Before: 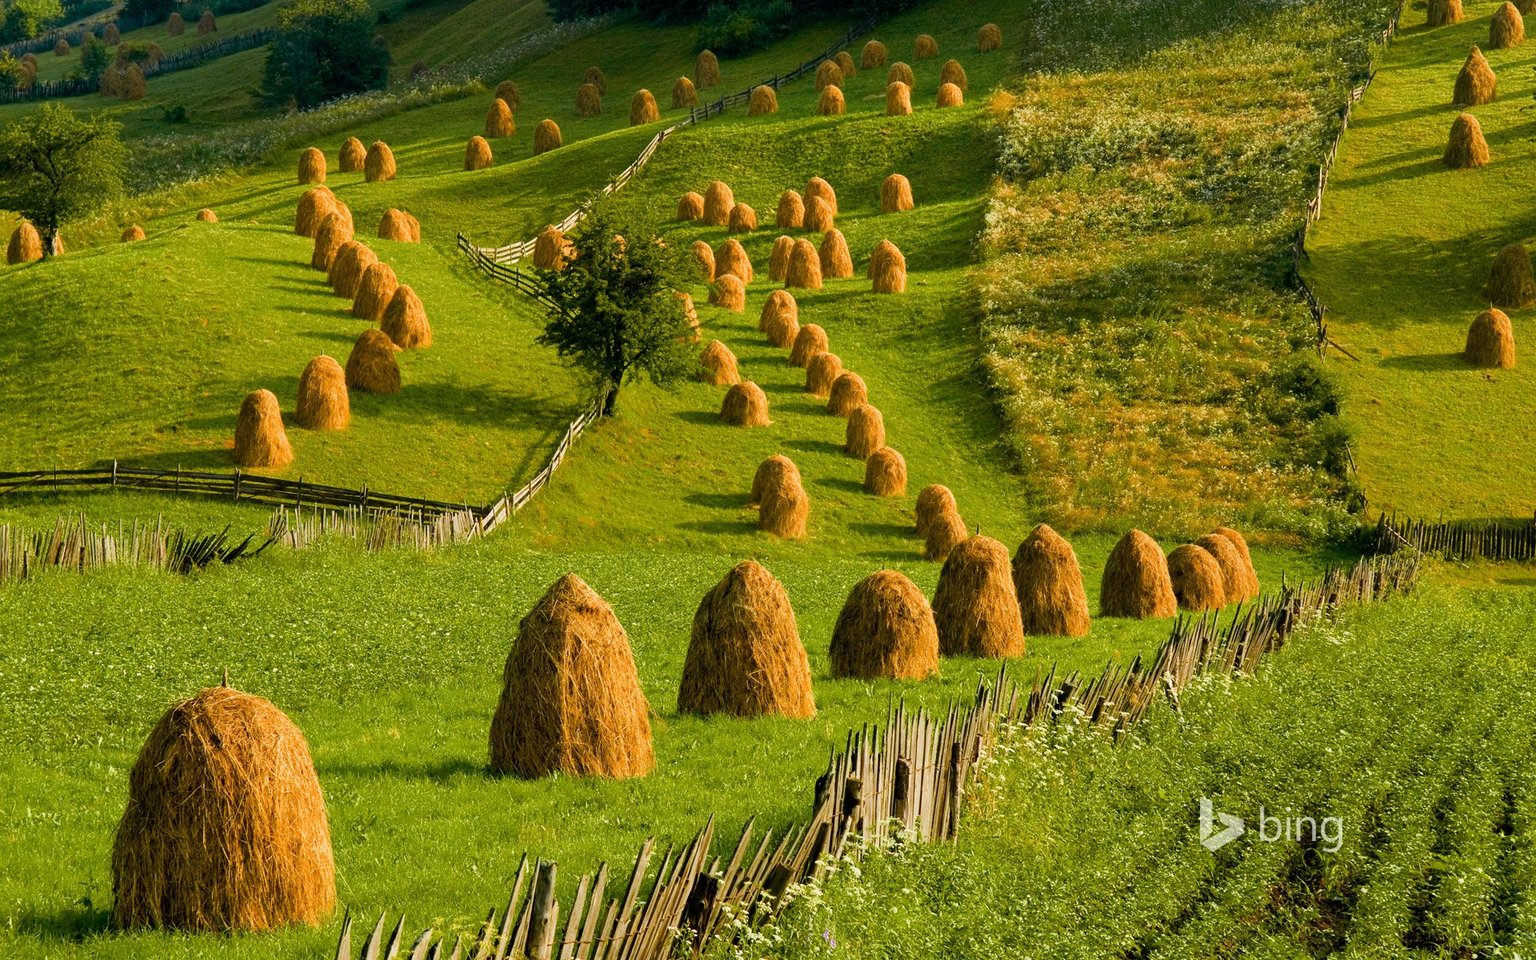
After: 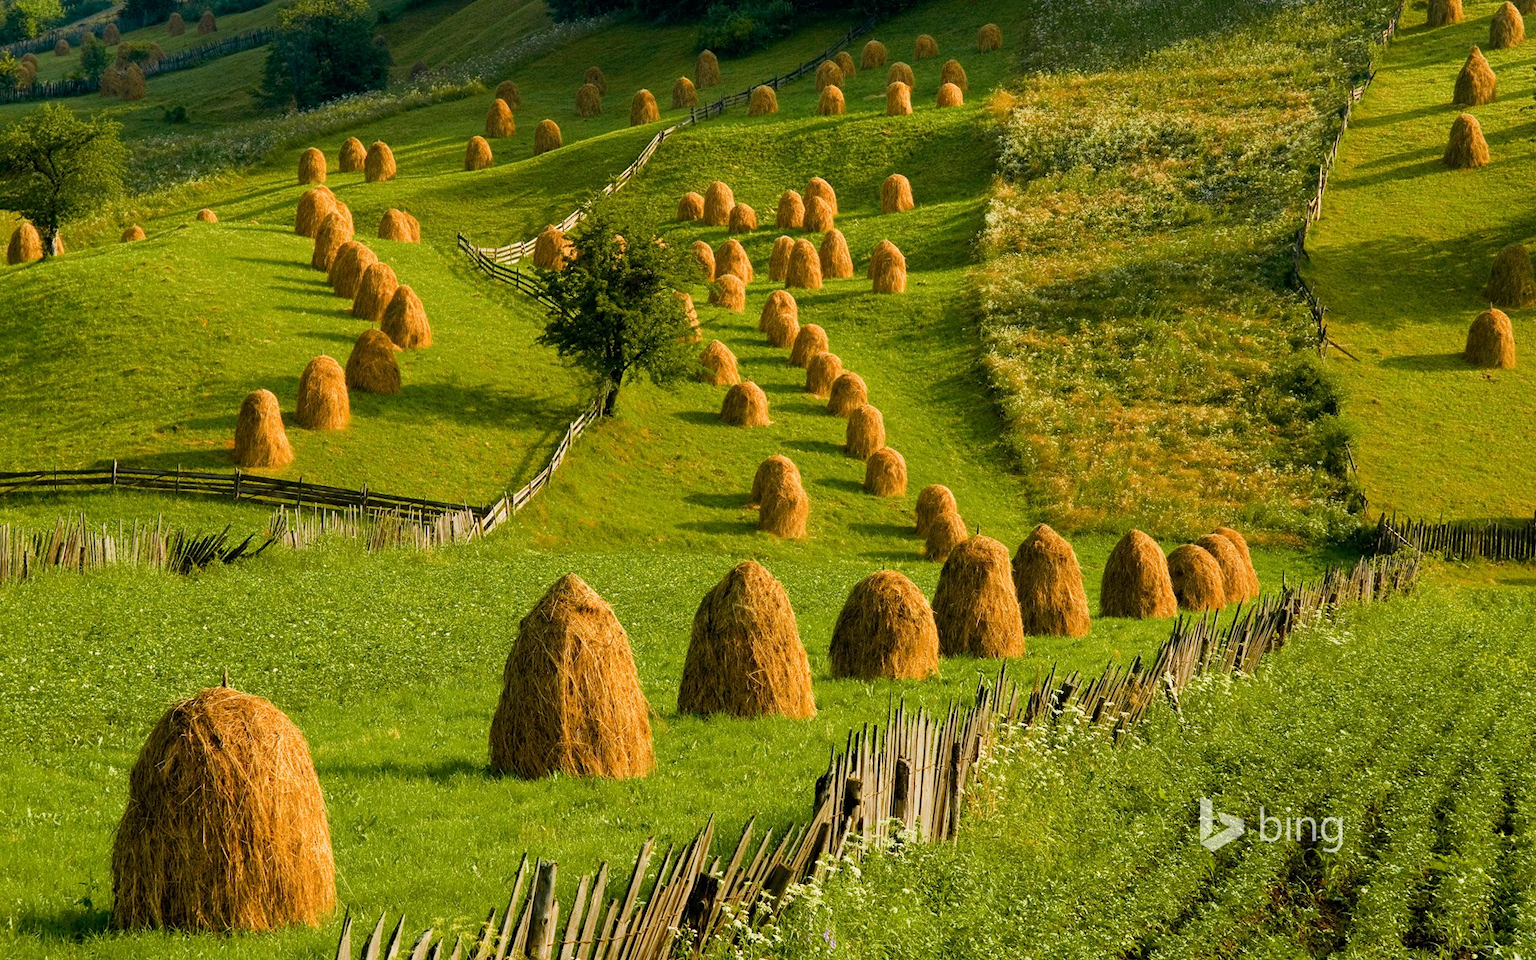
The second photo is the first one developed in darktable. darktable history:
tone equalizer: -7 EV 0.13 EV, smoothing diameter 25%, edges refinement/feathering 10, preserve details guided filter
rgb levels: preserve colors max RGB
